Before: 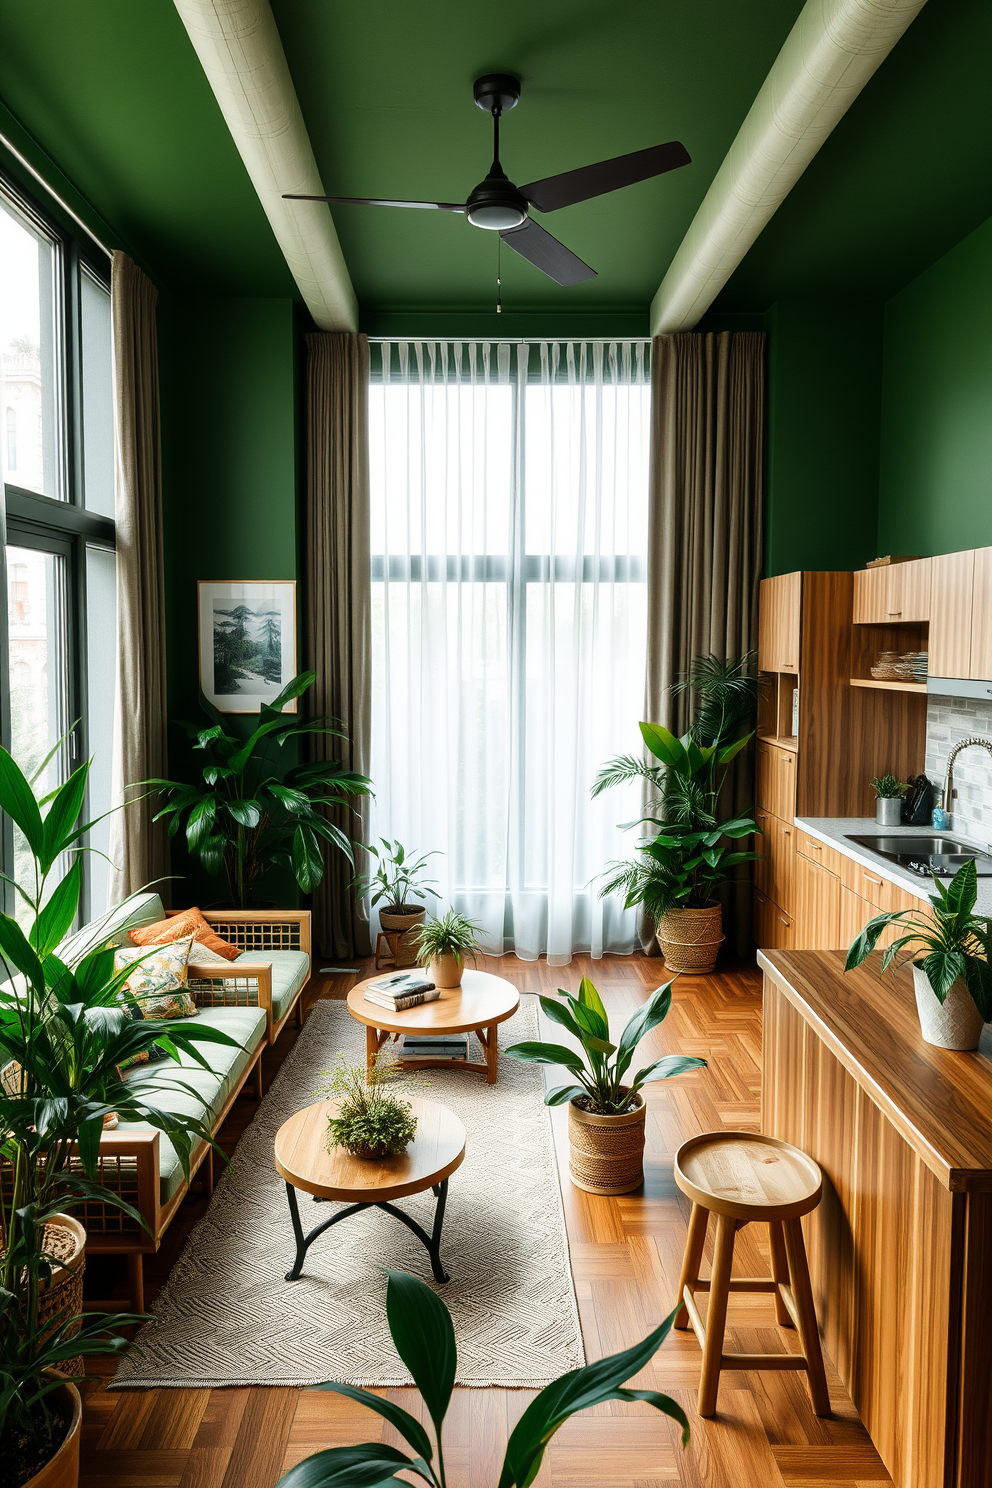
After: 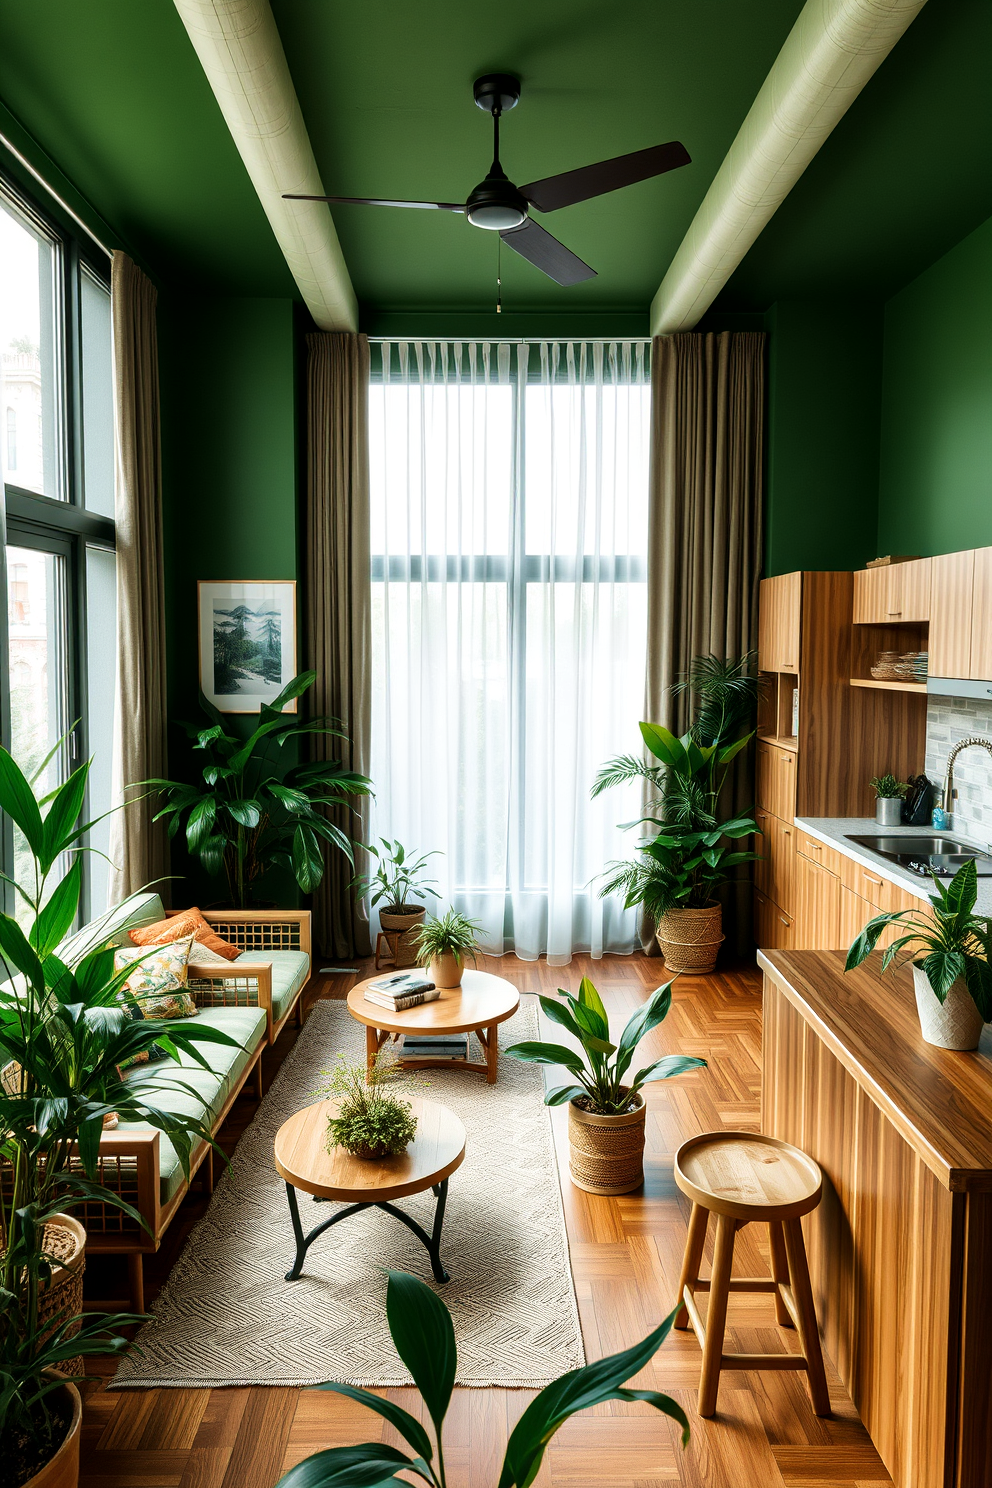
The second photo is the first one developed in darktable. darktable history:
local contrast: mode bilateral grid, contrast 20, coarseness 51, detail 119%, midtone range 0.2
velvia: on, module defaults
